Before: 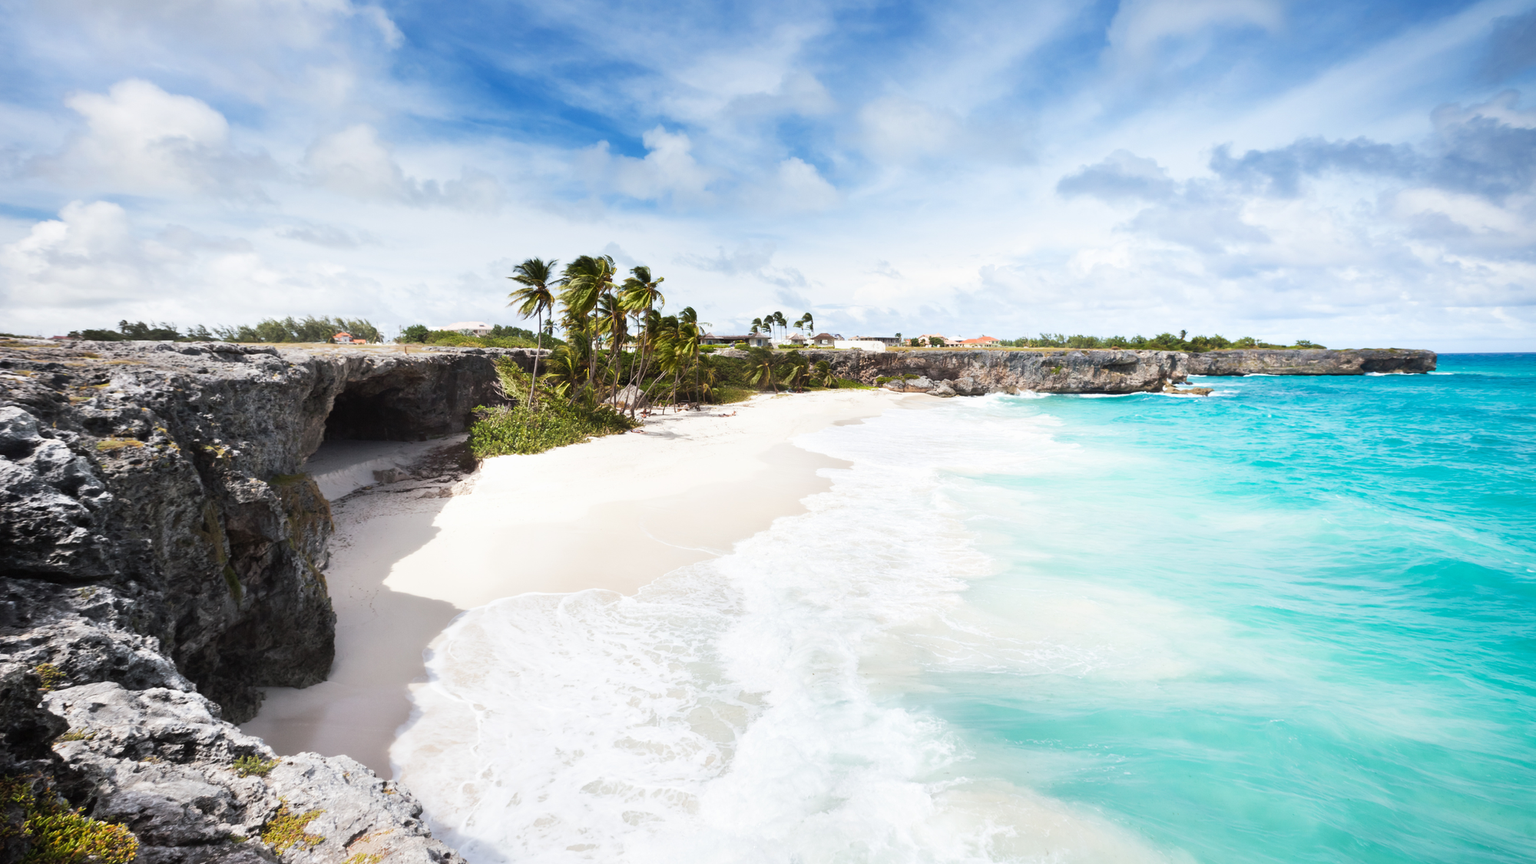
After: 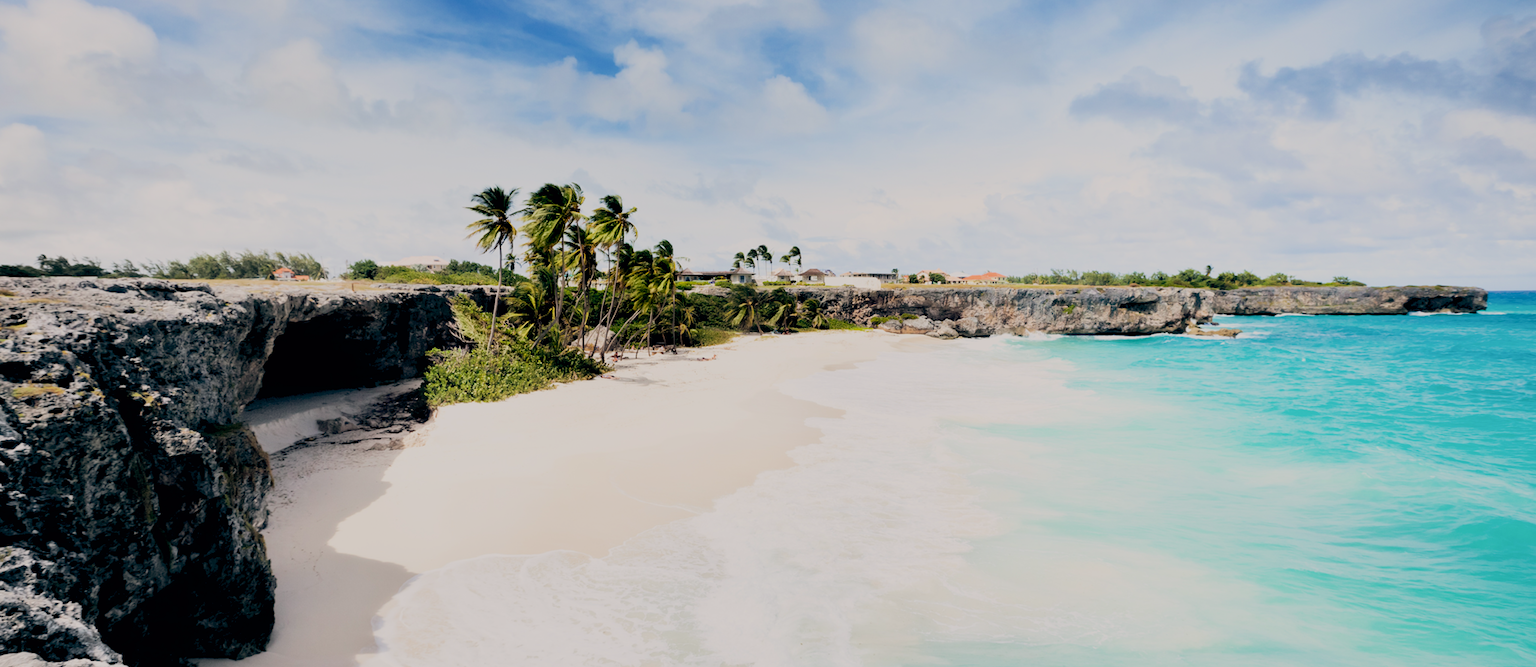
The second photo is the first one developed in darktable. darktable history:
filmic rgb: black relative exposure -7.15 EV, white relative exposure 5.36 EV, hardness 3.02, color science v6 (2022)
crop: left 5.596%, top 10.314%, right 3.534%, bottom 19.395%
color balance: lift [0.975, 0.993, 1, 1.015], gamma [1.1, 1, 1, 0.945], gain [1, 1.04, 1, 0.95]
